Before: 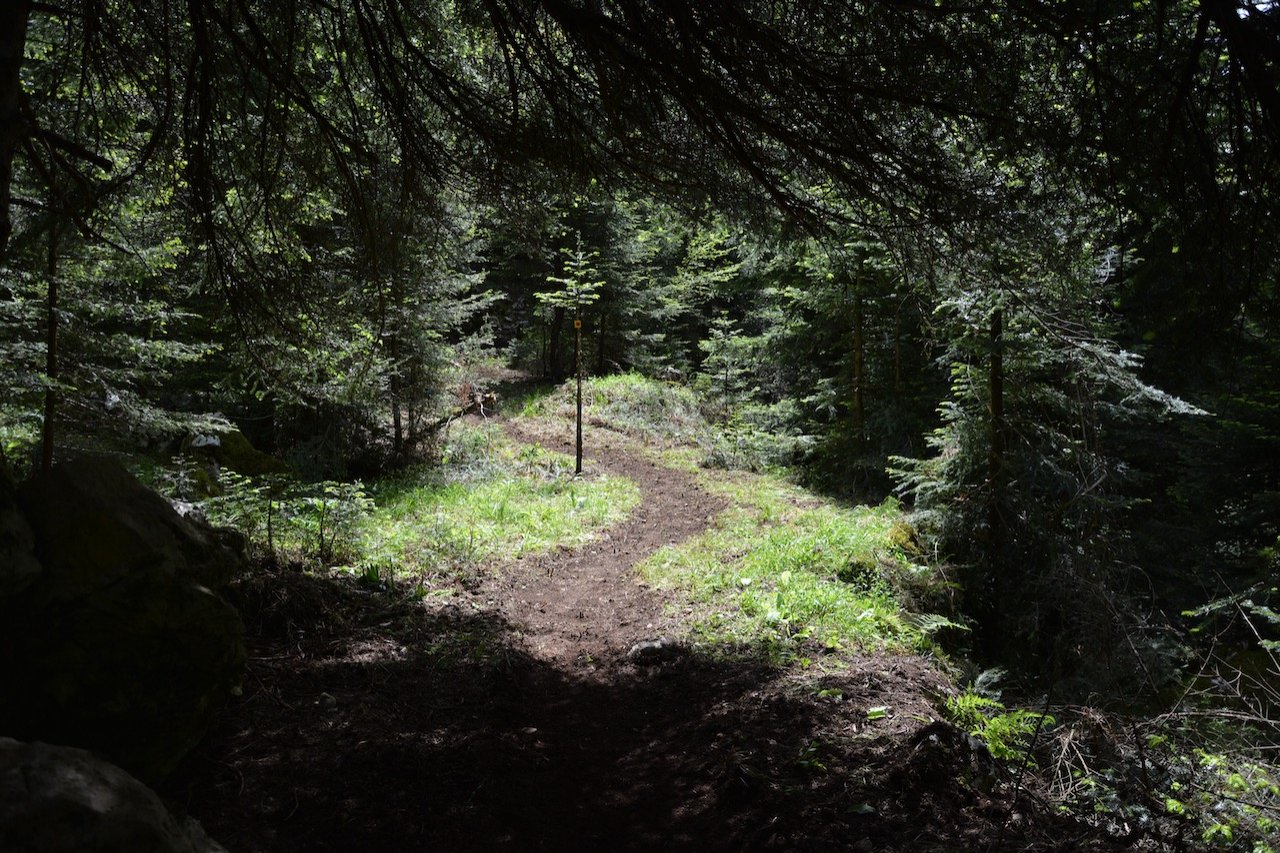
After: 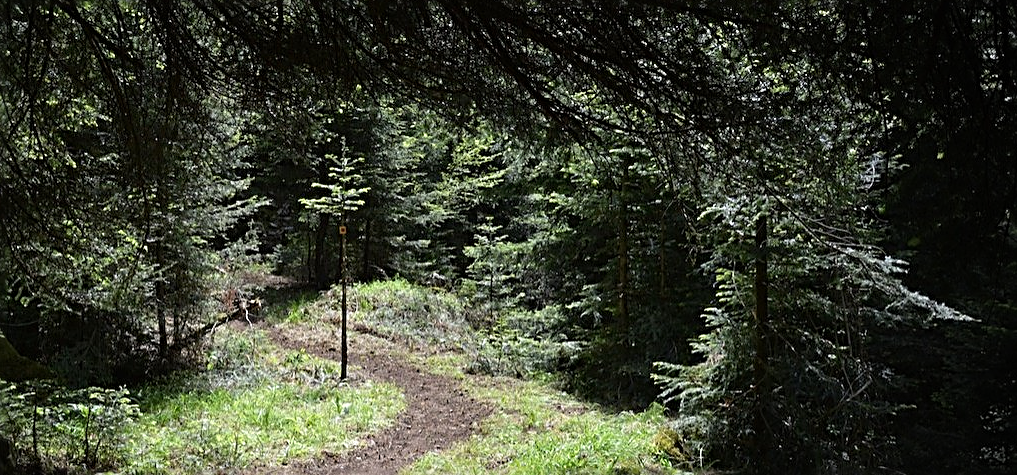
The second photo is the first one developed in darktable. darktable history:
vignetting: center (-0.15, 0.013)
crop: left 18.38%, top 11.092%, right 2.134%, bottom 33.217%
sharpen: radius 2.531, amount 0.628
